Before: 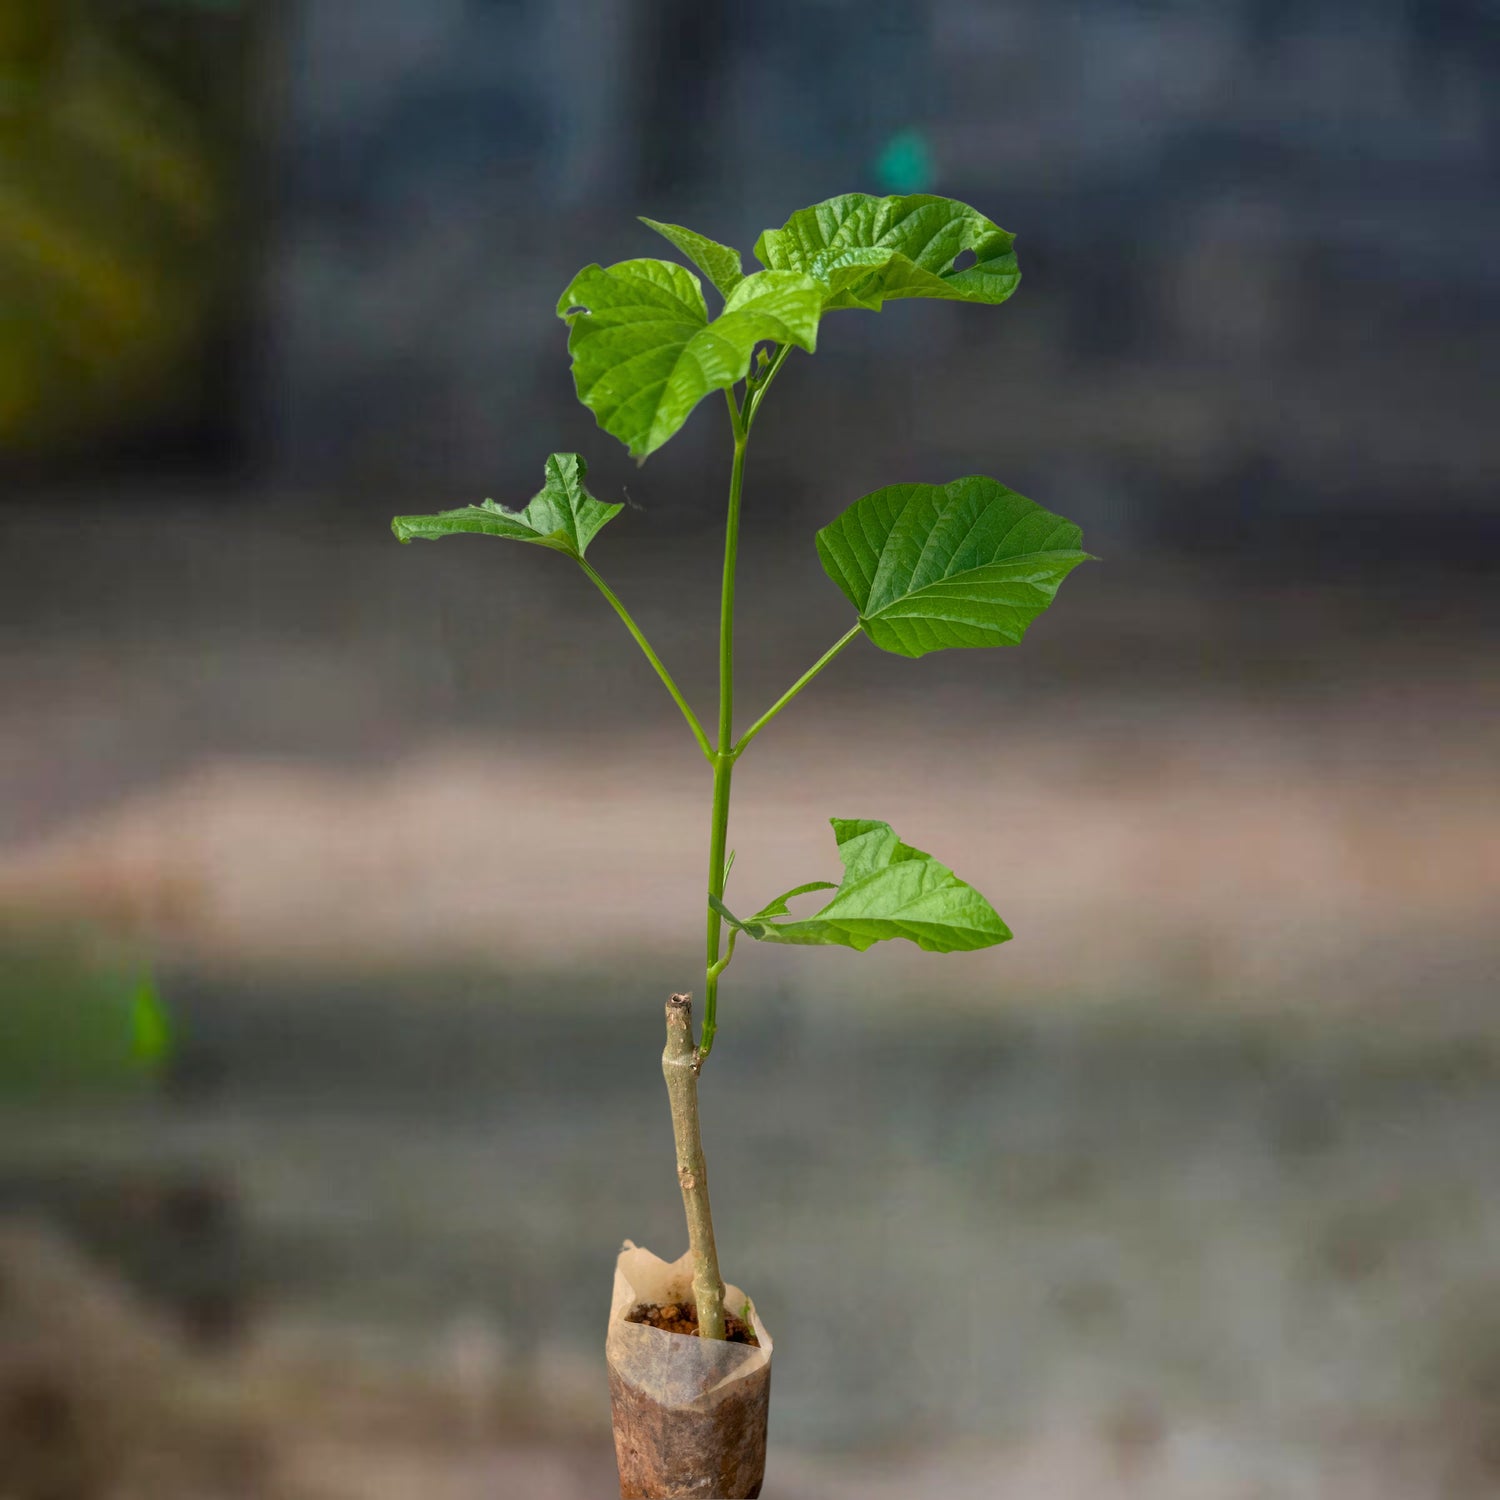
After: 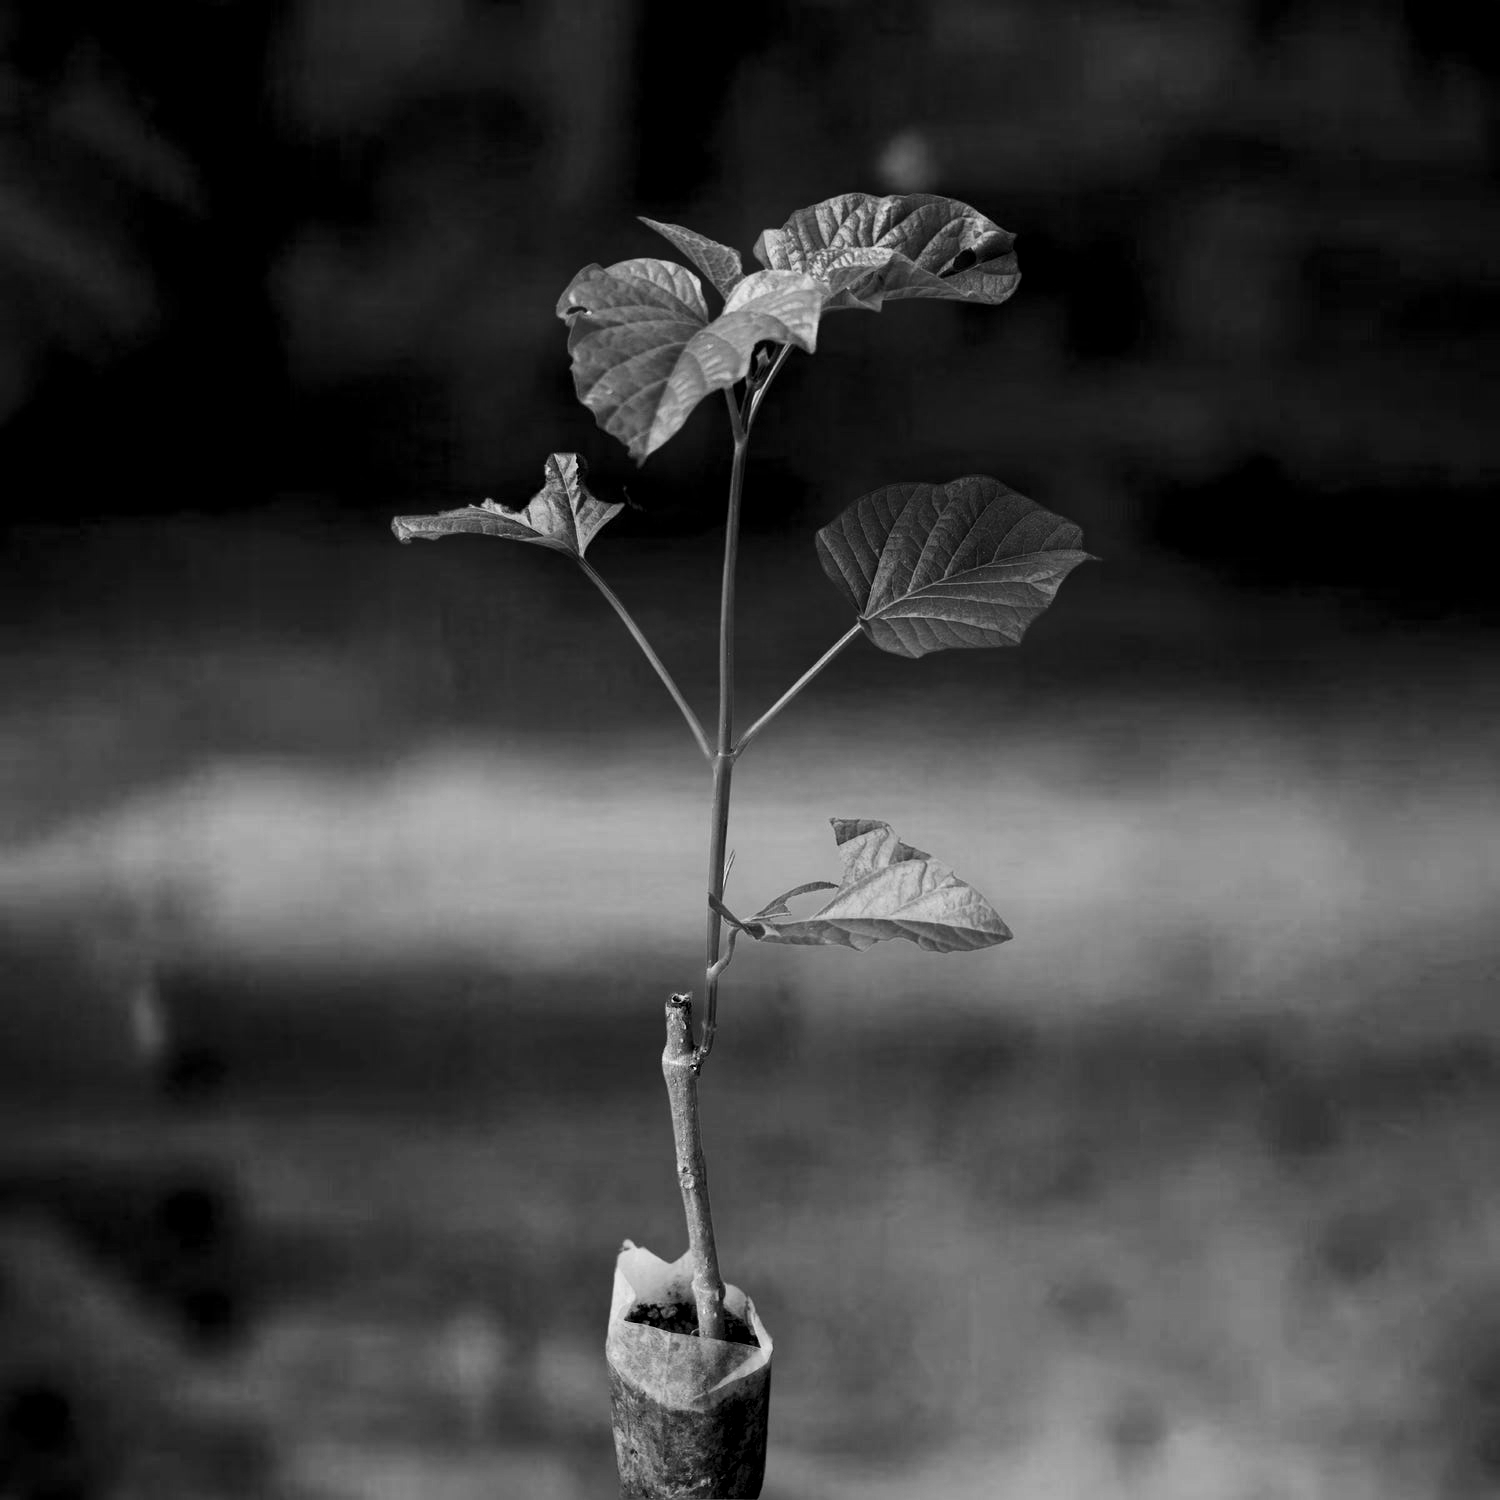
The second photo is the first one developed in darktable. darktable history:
contrast brightness saturation: contrast 0.22, brightness -0.19, saturation 0.24
local contrast: mode bilateral grid, contrast 15, coarseness 36, detail 105%, midtone range 0.2
monochrome: on, module defaults
rgb levels: levels [[0.029, 0.461, 0.922], [0, 0.5, 1], [0, 0.5, 1]]
